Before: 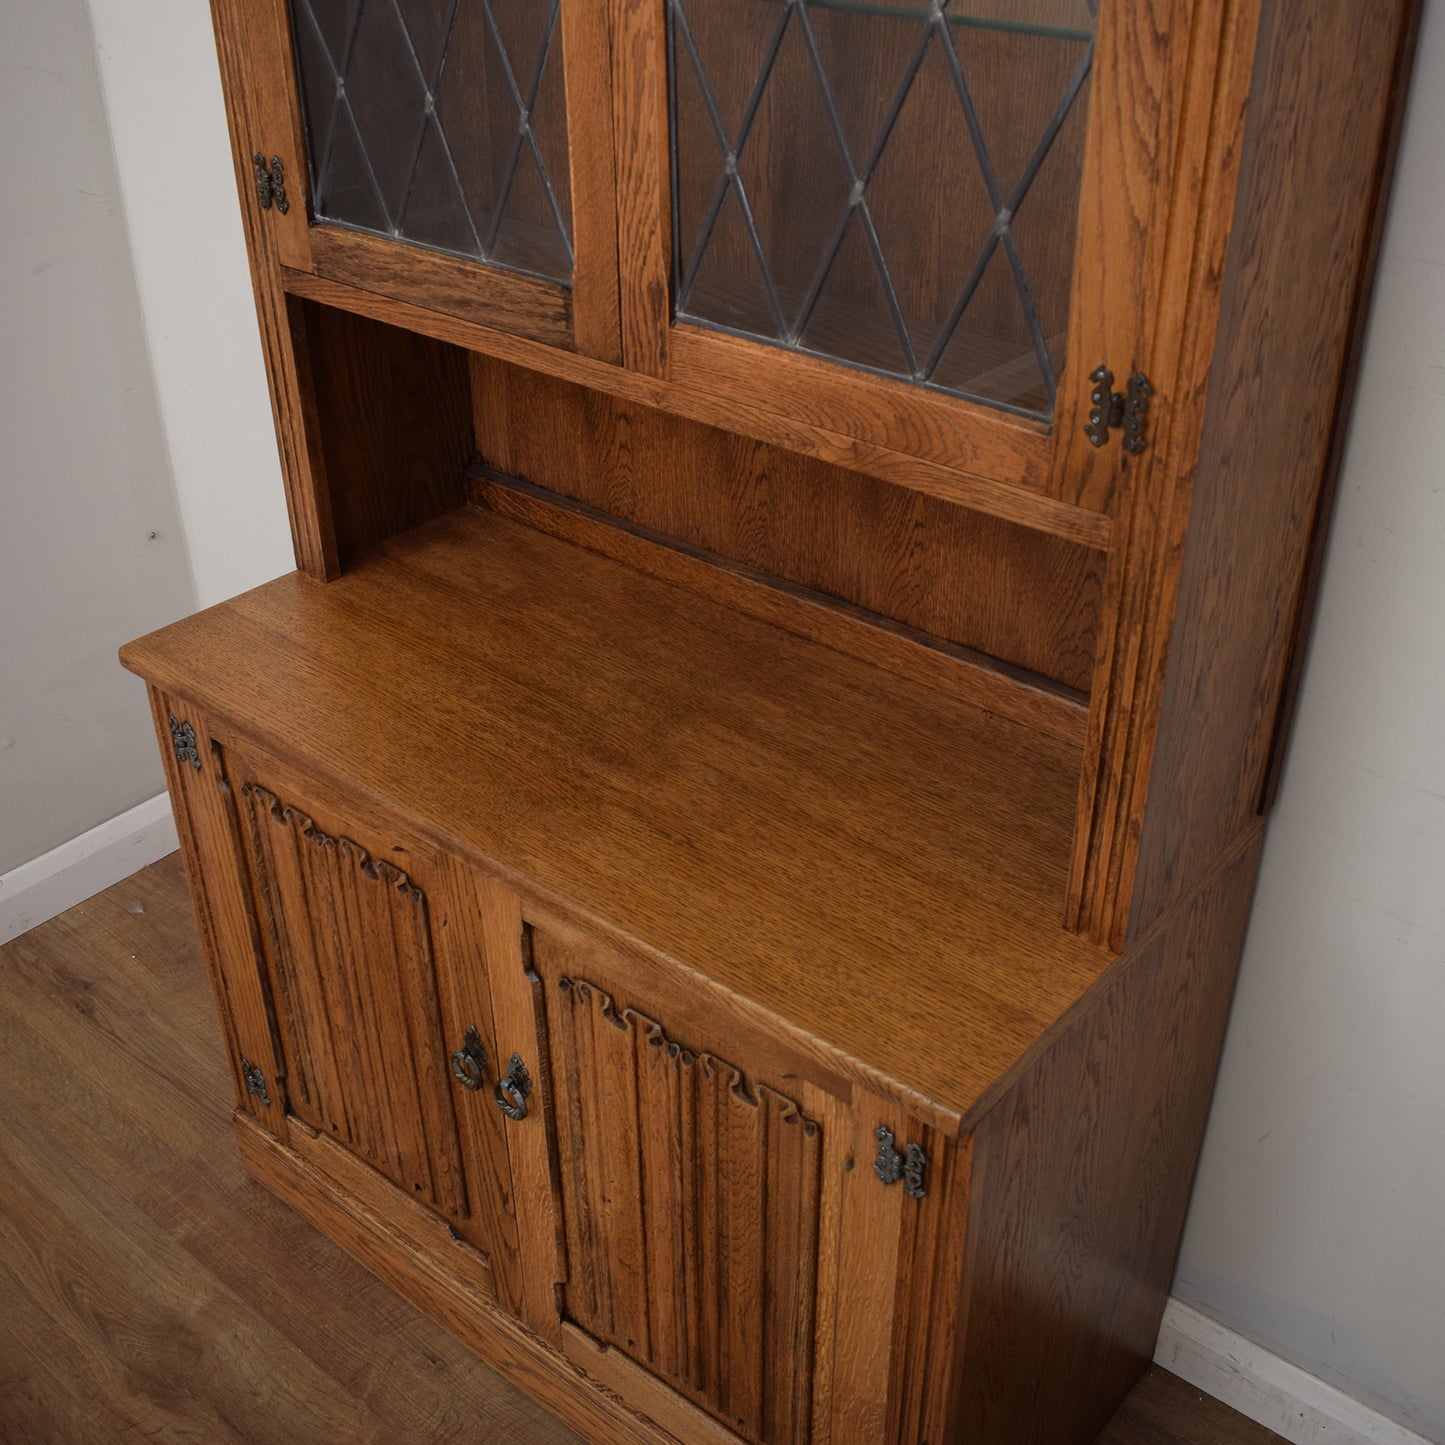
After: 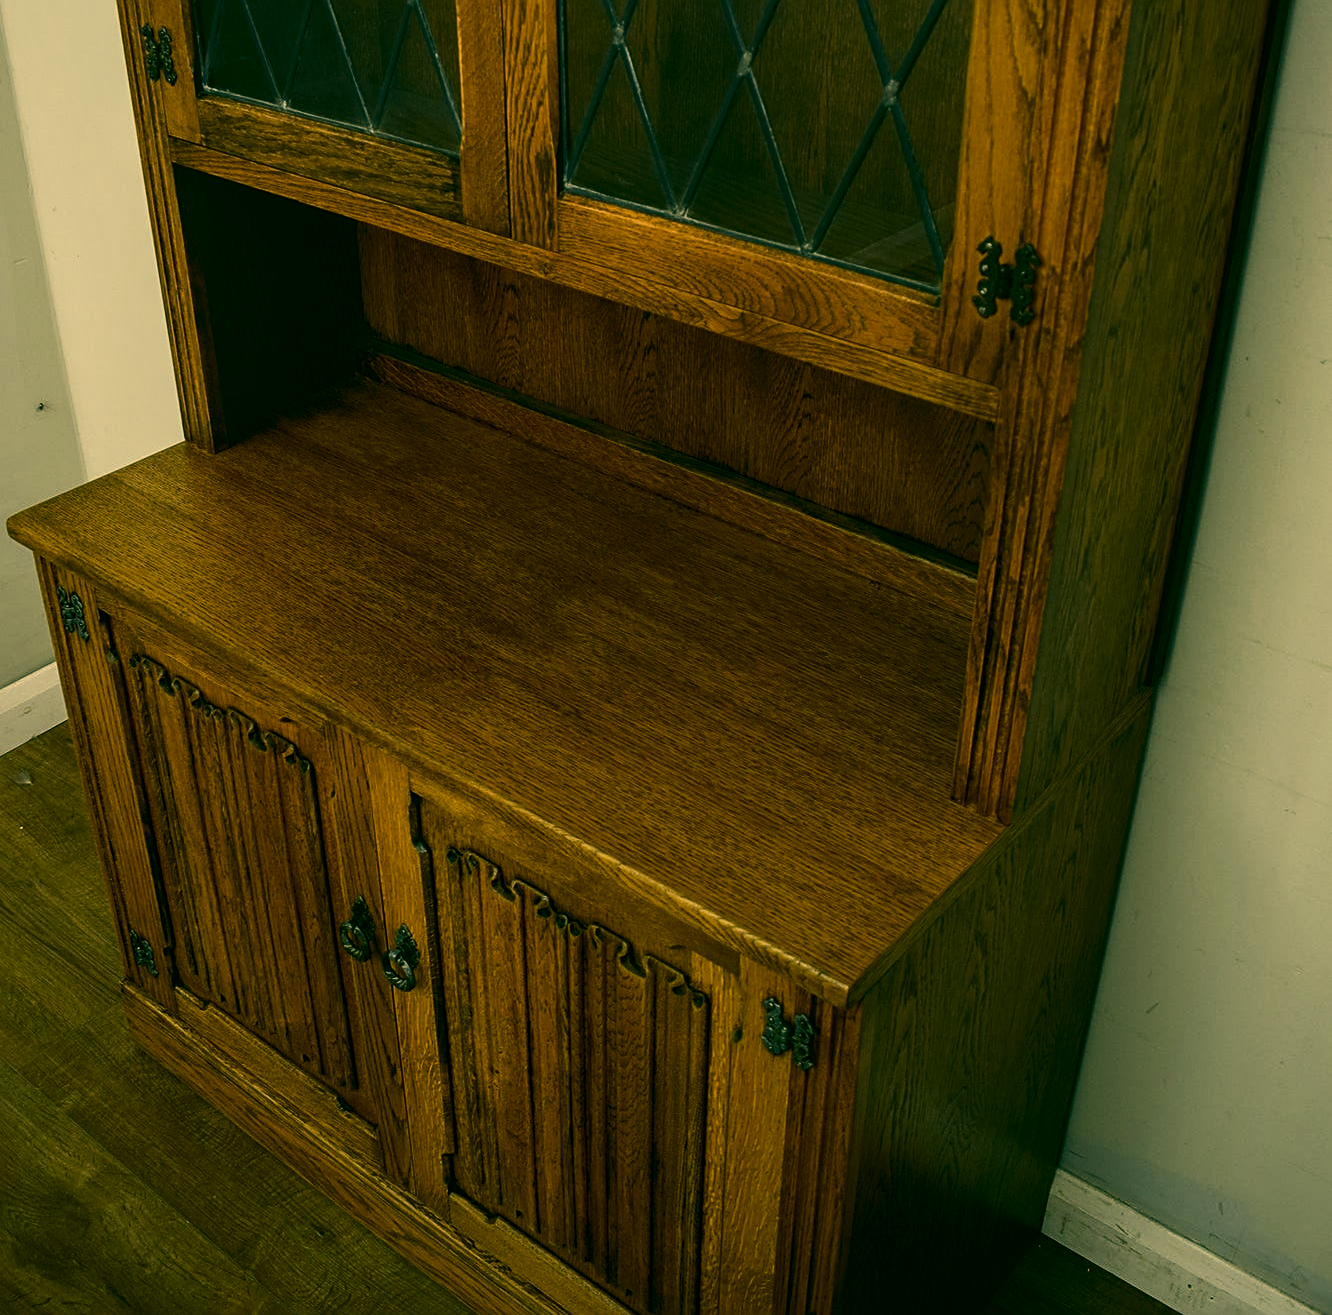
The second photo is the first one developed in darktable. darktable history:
crop and rotate: left 7.784%, top 8.942%
color correction: highlights a* 5.69, highlights b* 33.46, shadows a* -25.35, shadows b* 3.93
local contrast: on, module defaults
contrast brightness saturation: contrast 0.213, brightness -0.108, saturation 0.208
sharpen: on, module defaults
